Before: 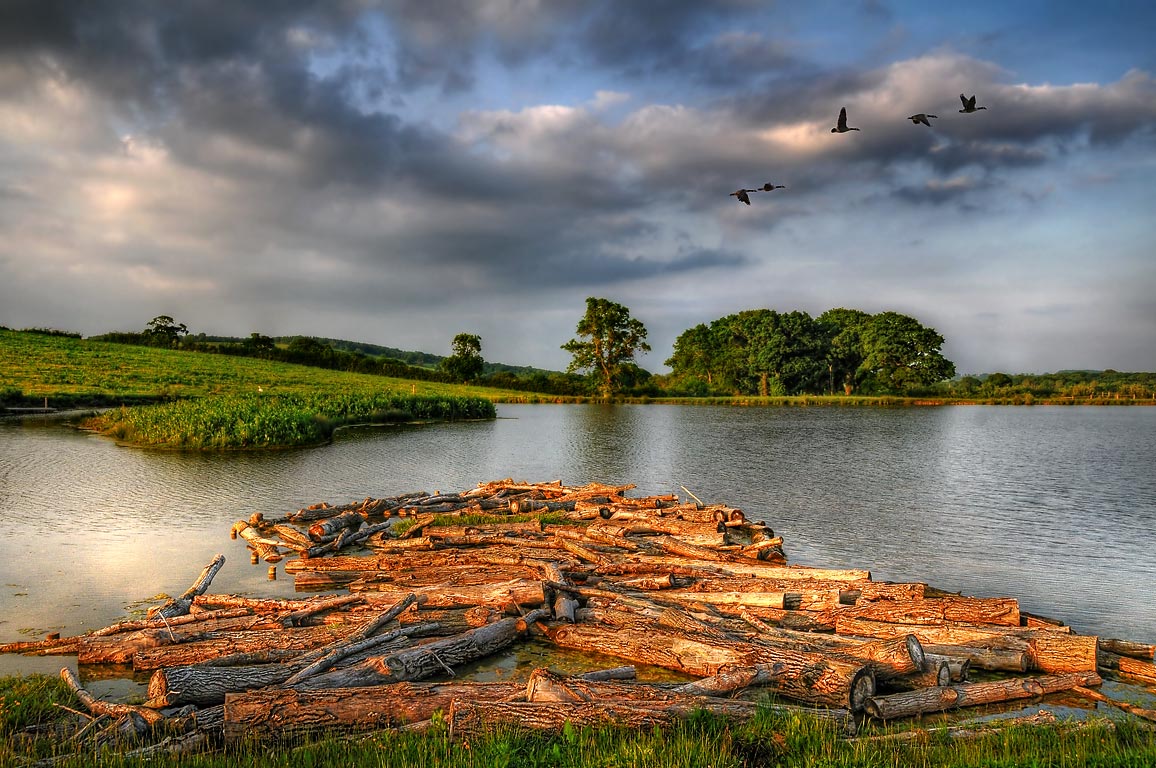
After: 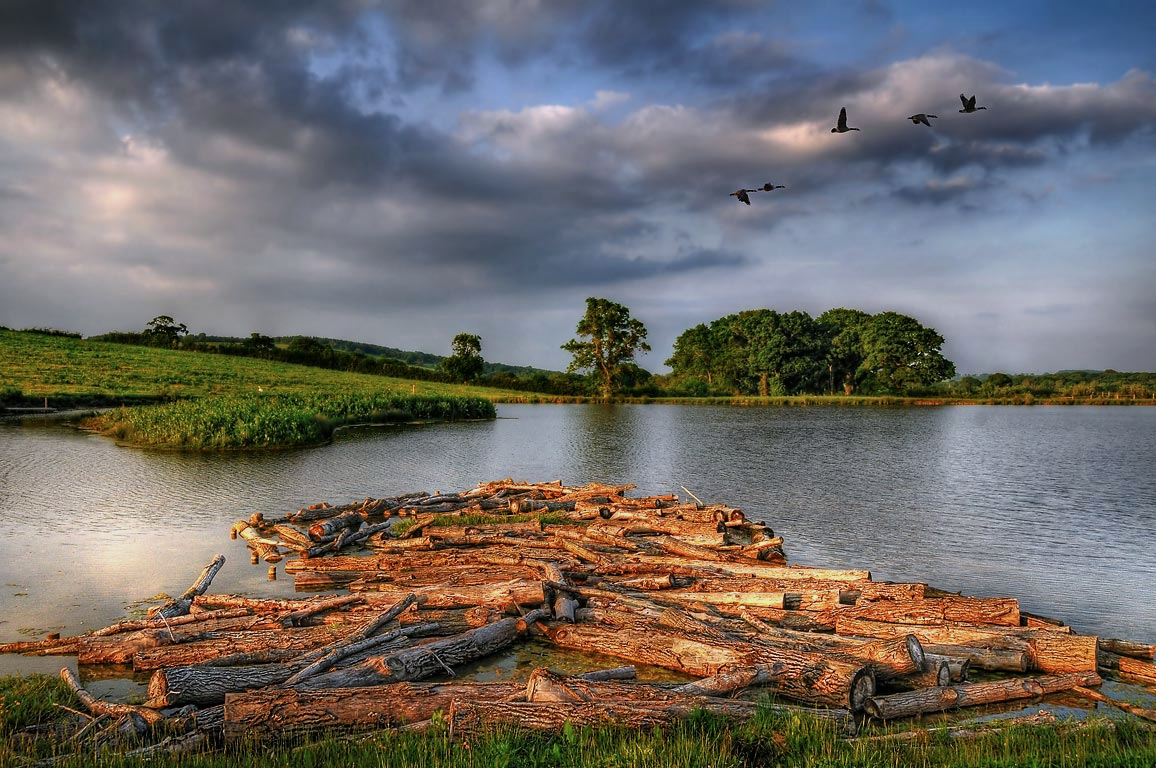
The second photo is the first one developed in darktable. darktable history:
contrast brightness saturation: contrast 0.008, saturation -0.055
color calibration: gray › normalize channels true, illuminant as shot in camera, x 0.358, y 0.373, temperature 4628.91 K, gamut compression 0.003
exposure: exposure -0.216 EV, compensate exposure bias true, compensate highlight preservation false
